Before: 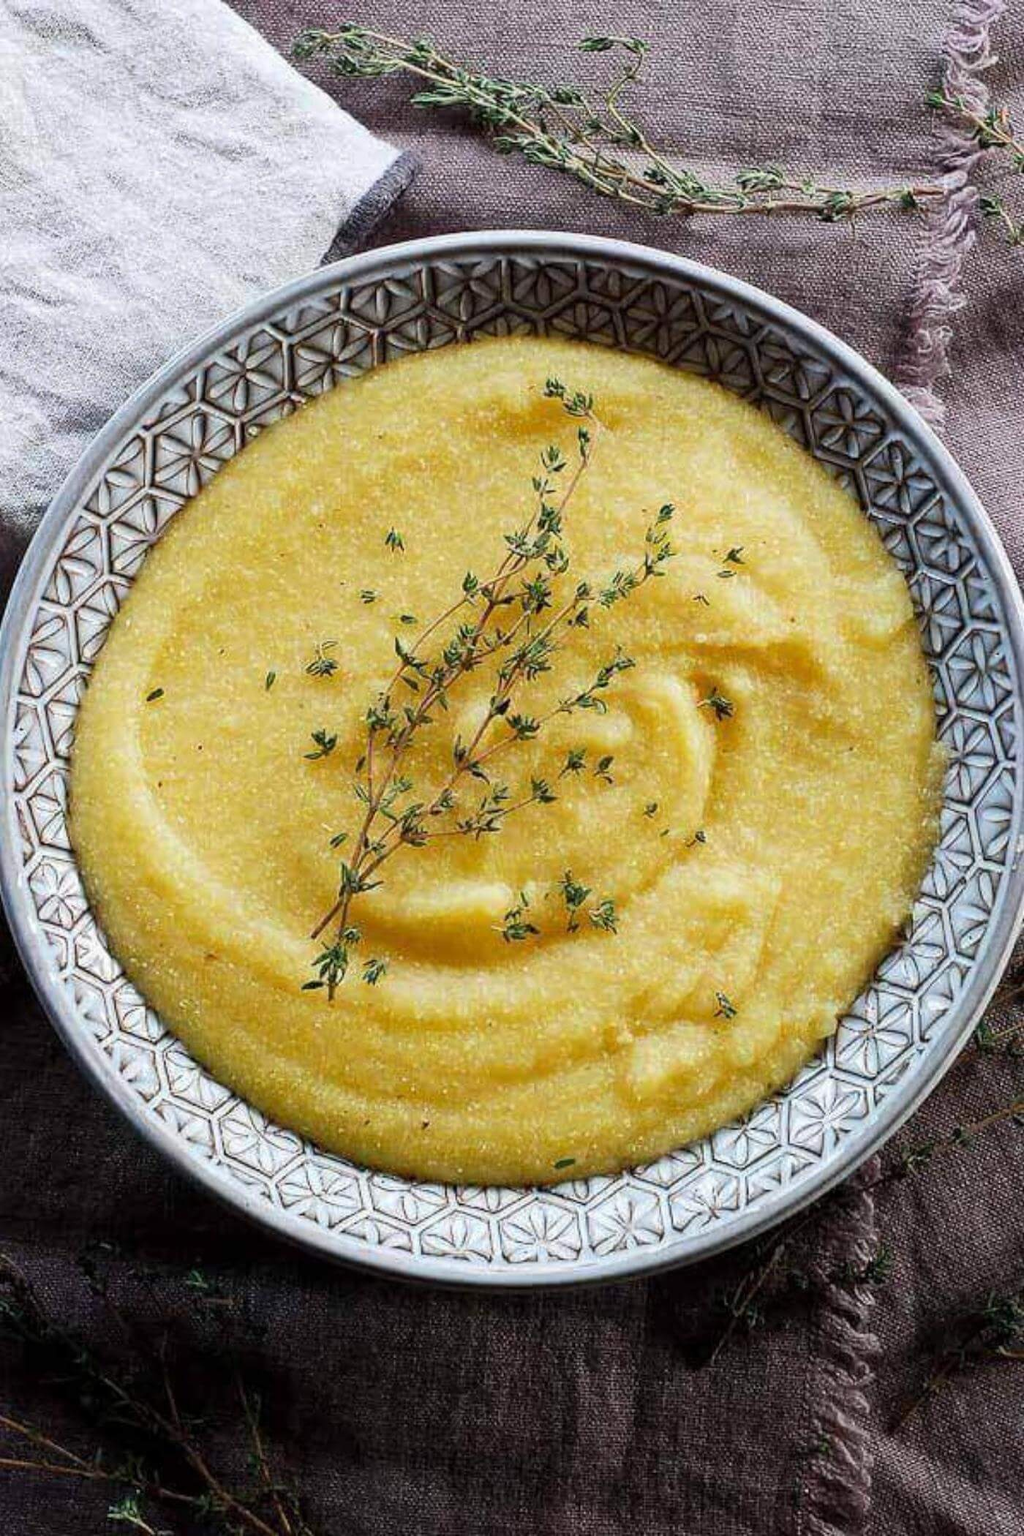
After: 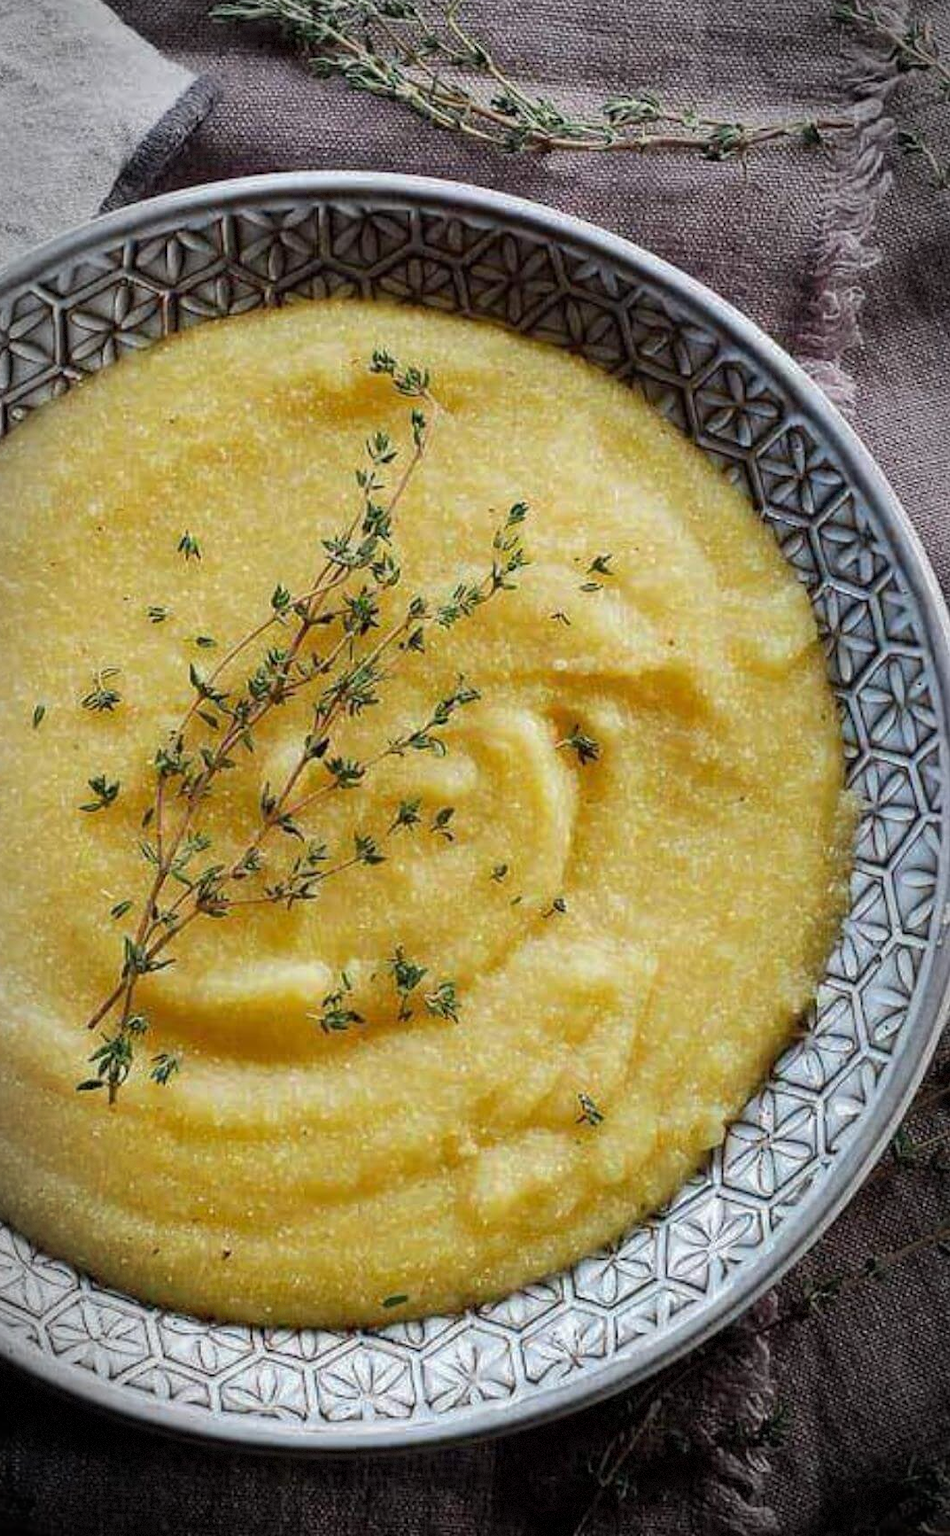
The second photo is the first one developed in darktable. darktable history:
crop: left 23.315%, top 5.857%, bottom 11.544%
base curve: curves: ch0 [(0, 0) (0.74, 0.67) (1, 1)]
vignetting: automatic ratio true, dithering 8-bit output
